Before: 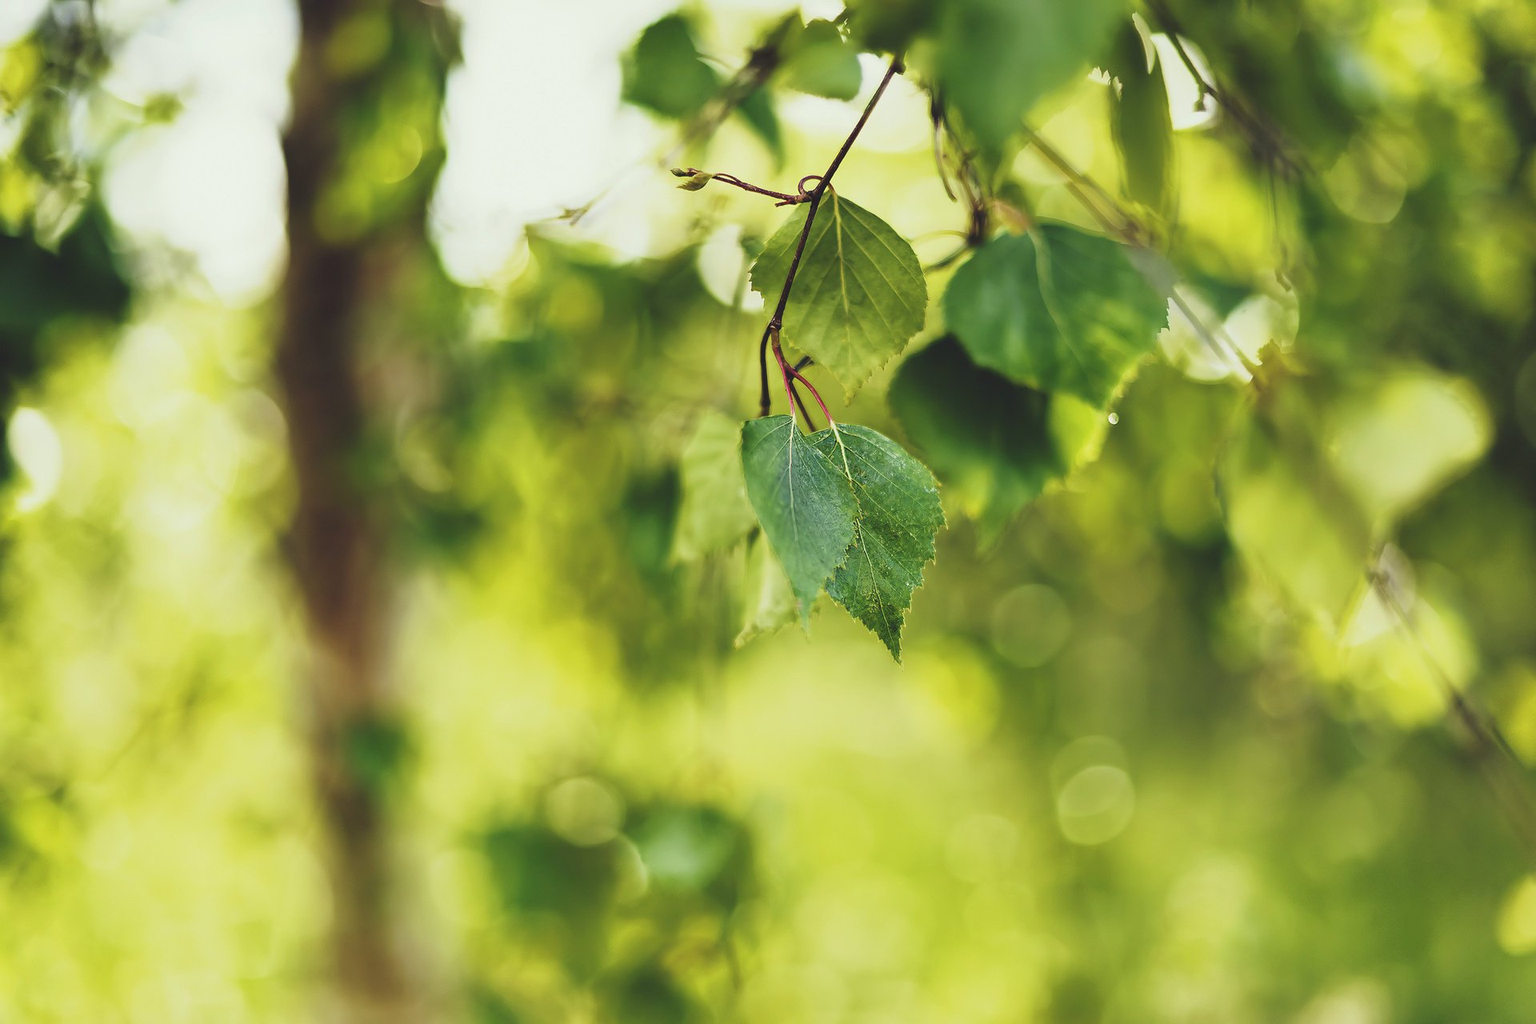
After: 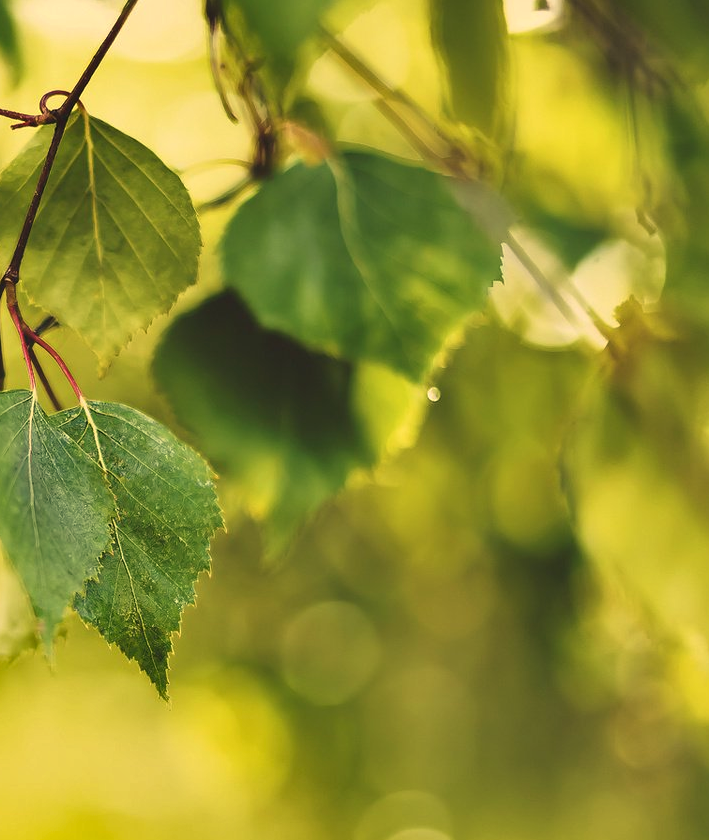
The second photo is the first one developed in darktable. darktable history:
shadows and highlights: shadows 52.42, soften with gaussian
crop and rotate: left 49.936%, top 10.094%, right 13.136%, bottom 24.256%
white balance: red 1.138, green 0.996, blue 0.812
